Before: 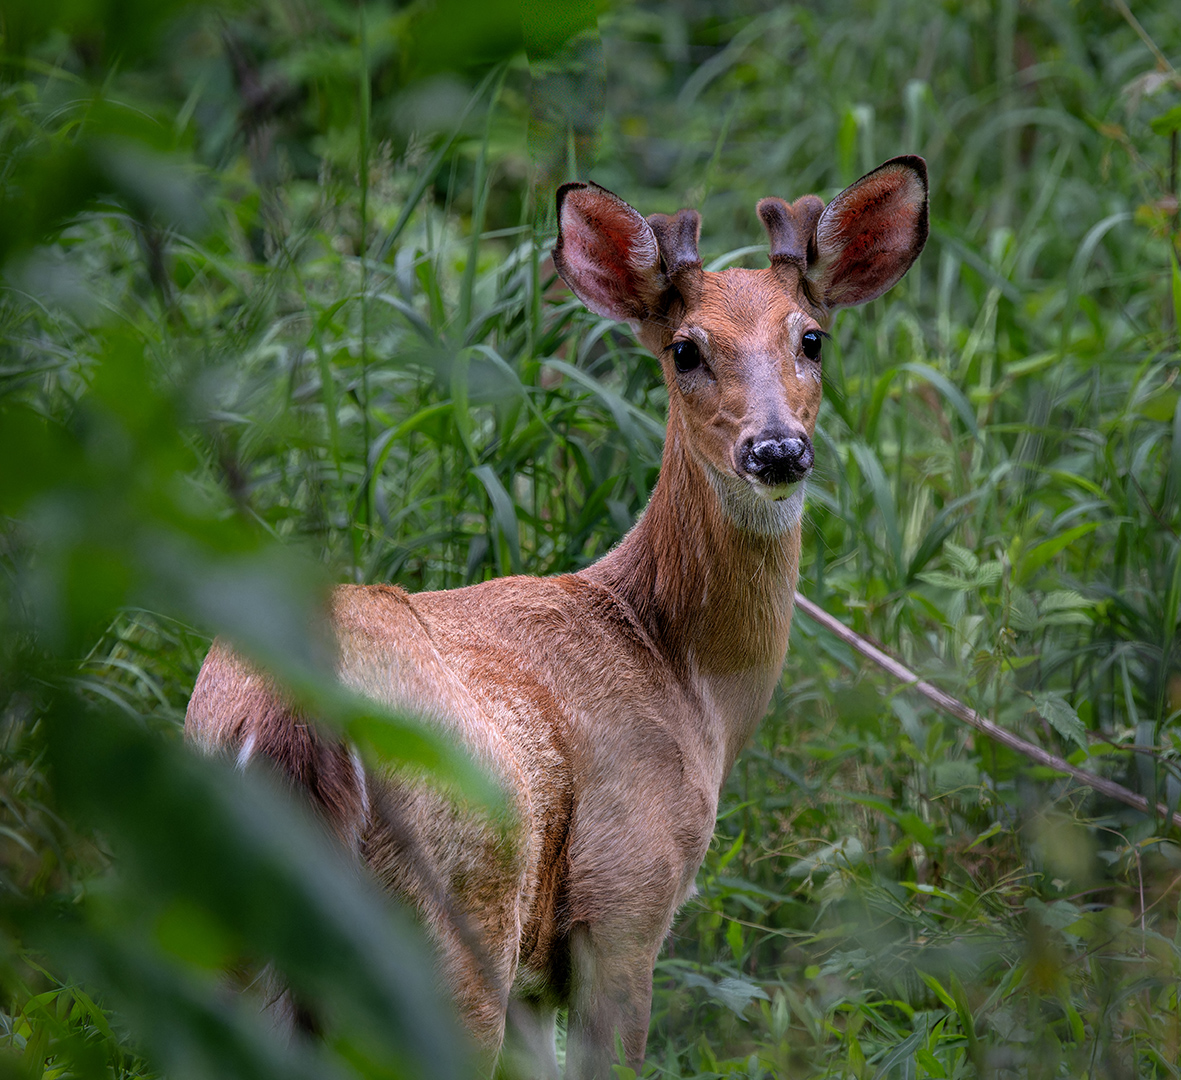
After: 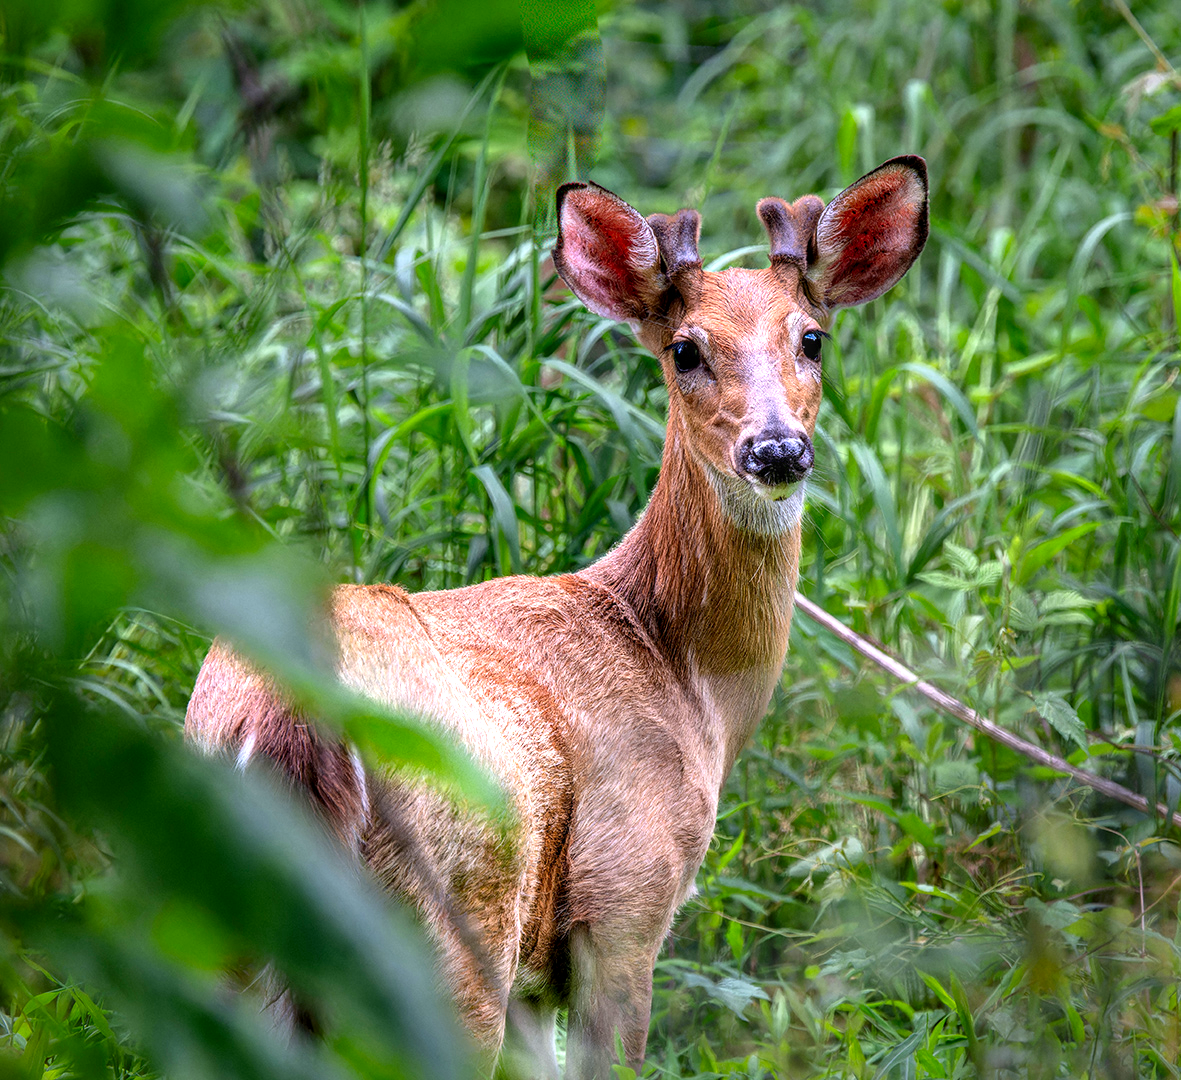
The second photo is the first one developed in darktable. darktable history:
local contrast: on, module defaults
contrast brightness saturation: contrast 0.08, saturation 0.2
exposure: exposure 0.95 EV, compensate highlight preservation false
